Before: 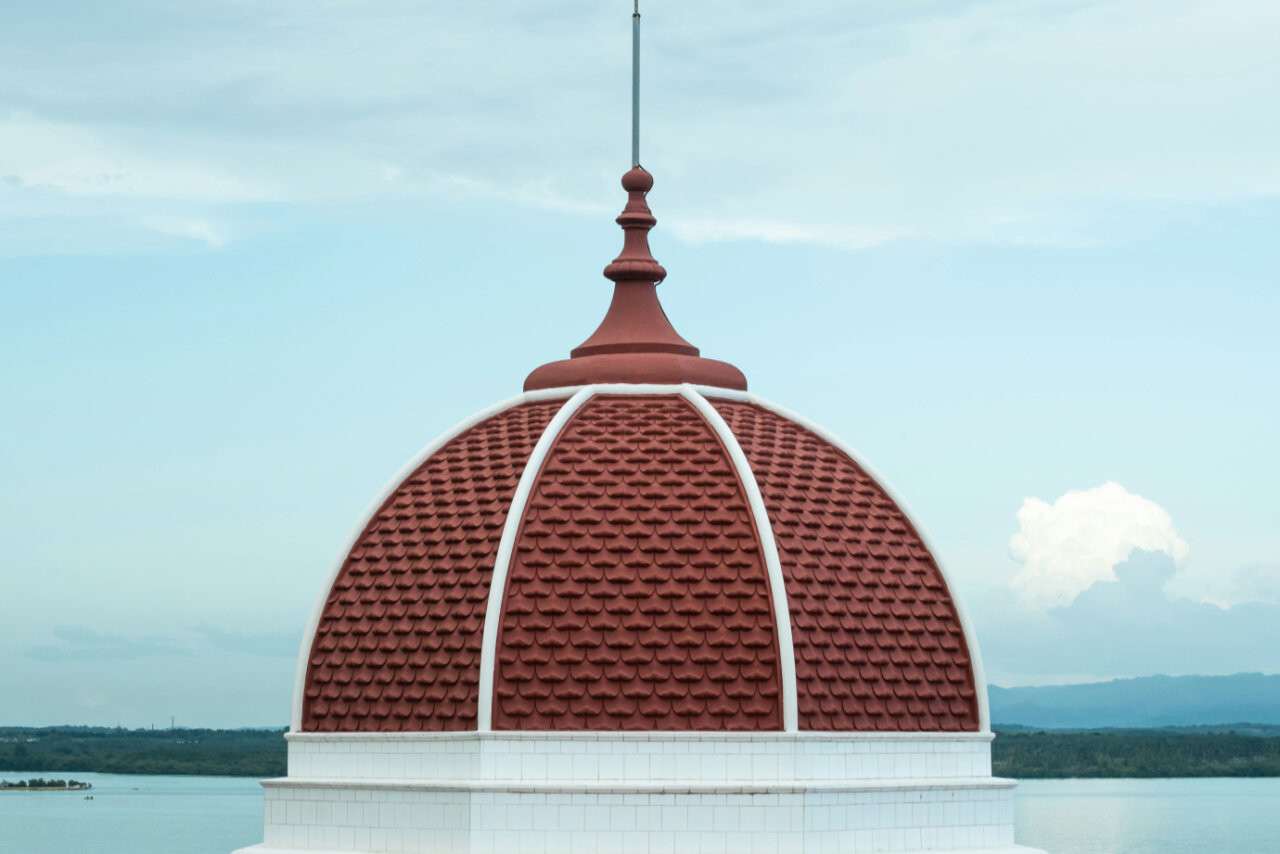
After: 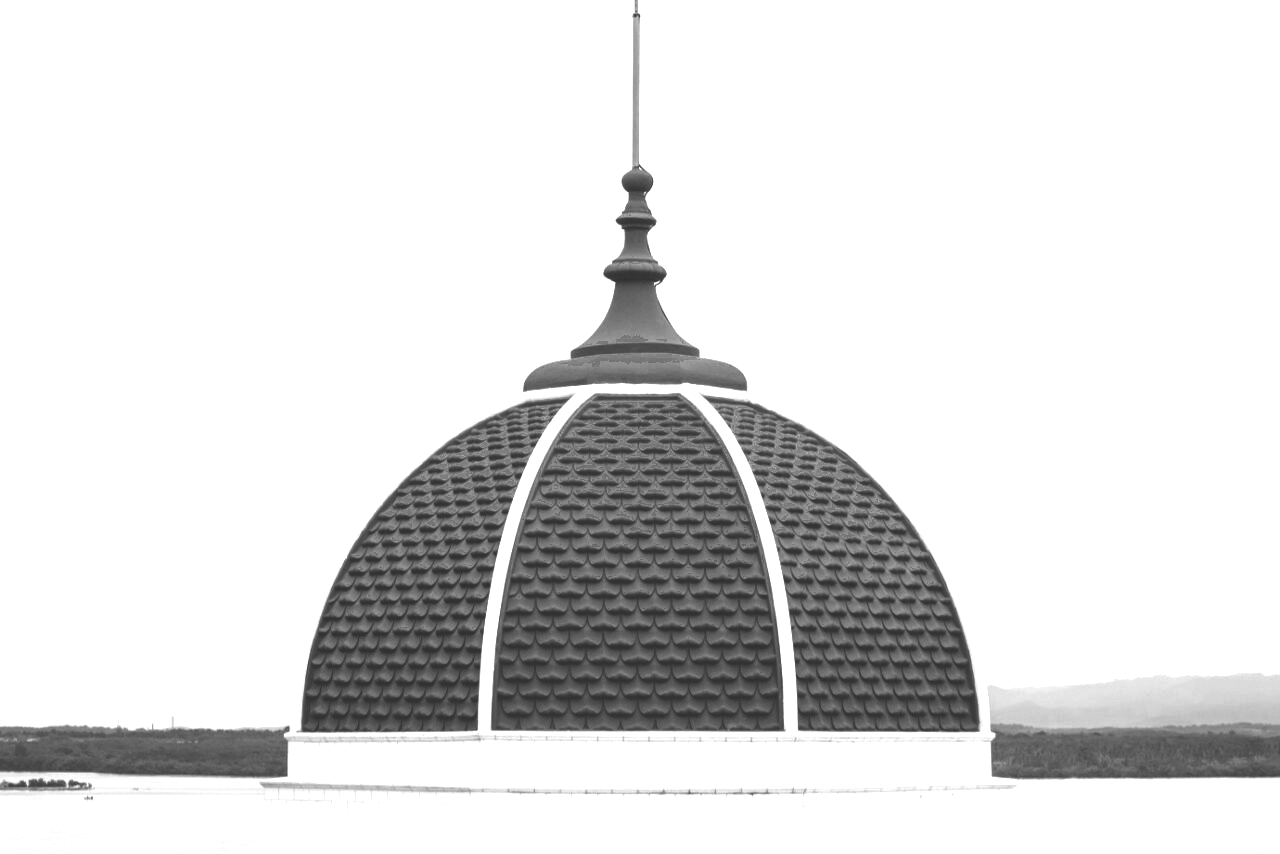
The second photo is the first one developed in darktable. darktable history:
color zones: curves: ch0 [(0, 0.278) (0.143, 0.5) (0.286, 0.5) (0.429, 0.5) (0.571, 0.5) (0.714, 0.5) (0.857, 0.5) (1, 0.5)]; ch1 [(0, 1) (0.143, 0.165) (0.286, 0) (0.429, 0) (0.571, 0) (0.714, 0) (0.857, 0.5) (1, 0.5)]; ch2 [(0, 0.508) (0.143, 0.5) (0.286, 0.5) (0.429, 0.5) (0.571, 0.5) (0.714, 0.5) (0.857, 0.5) (1, 0.5)]
monochrome: a 32, b 64, size 2.3
exposure: black level correction 0, exposure 1.1 EV, compensate highlight preservation false
rgb curve: curves: ch0 [(0, 0.186) (0.314, 0.284) (0.576, 0.466) (0.805, 0.691) (0.936, 0.886)]; ch1 [(0, 0.186) (0.314, 0.284) (0.581, 0.534) (0.771, 0.746) (0.936, 0.958)]; ch2 [(0, 0.216) (0.275, 0.39) (1, 1)], mode RGB, independent channels, compensate middle gray true, preserve colors none
